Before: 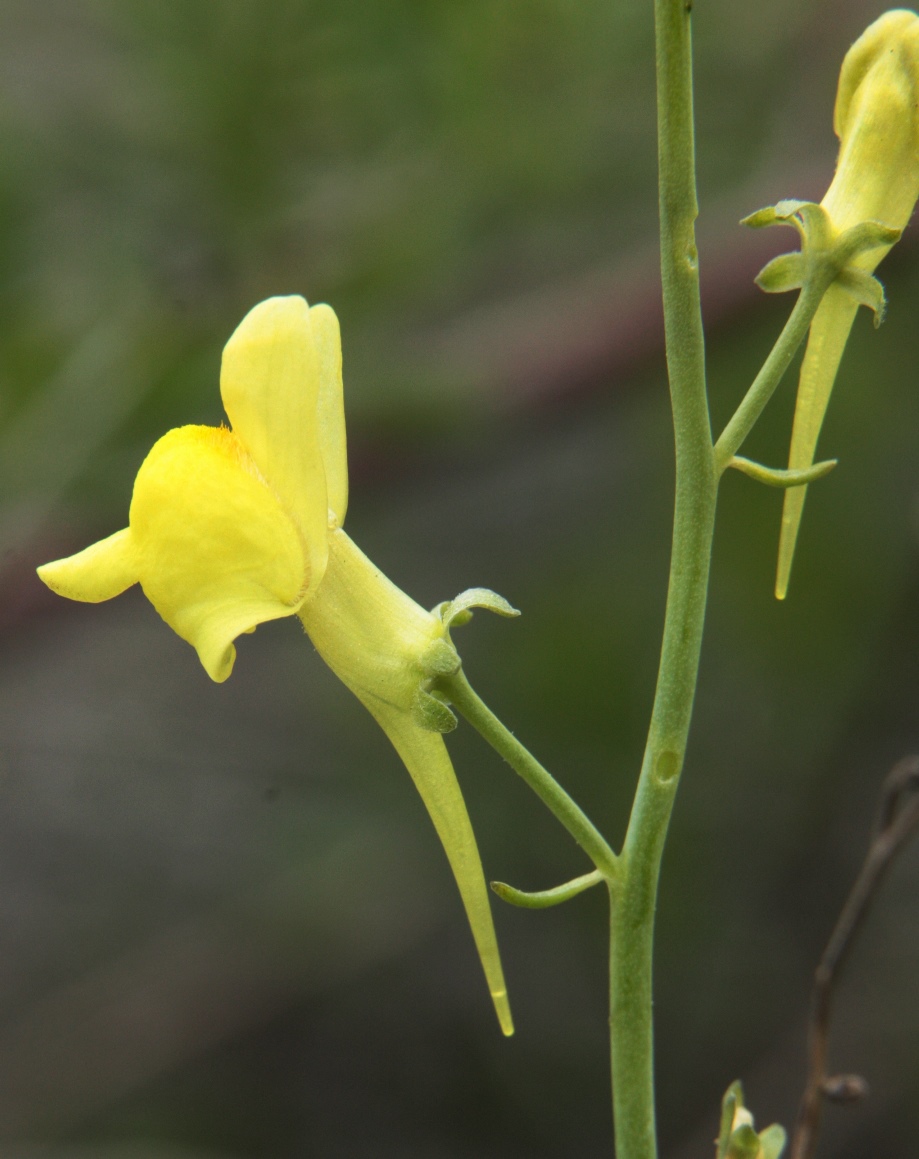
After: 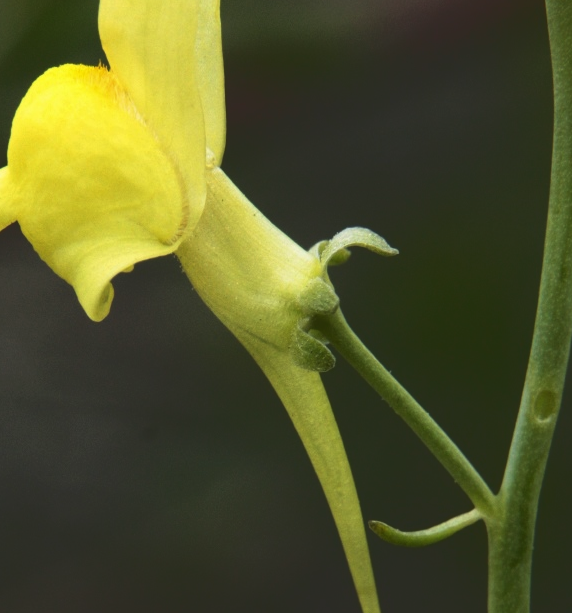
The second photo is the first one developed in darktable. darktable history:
crop: left 13.331%, top 31.183%, right 24.409%, bottom 15.896%
base curve: curves: ch0 [(0, 0.02) (0.083, 0.036) (1, 1)]
